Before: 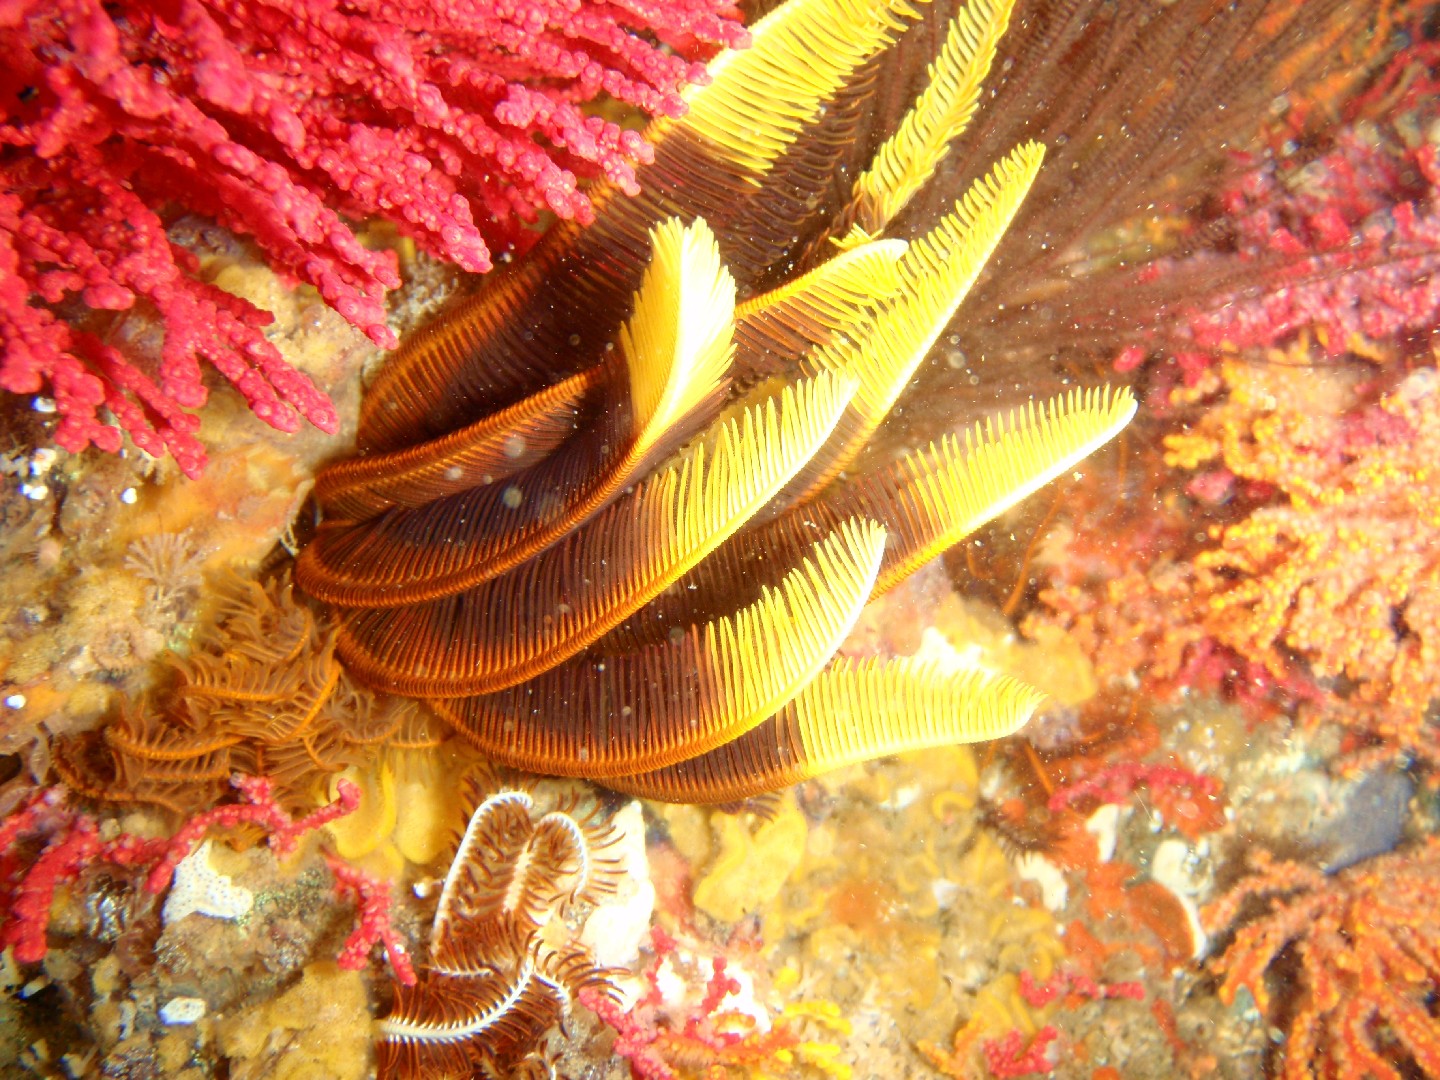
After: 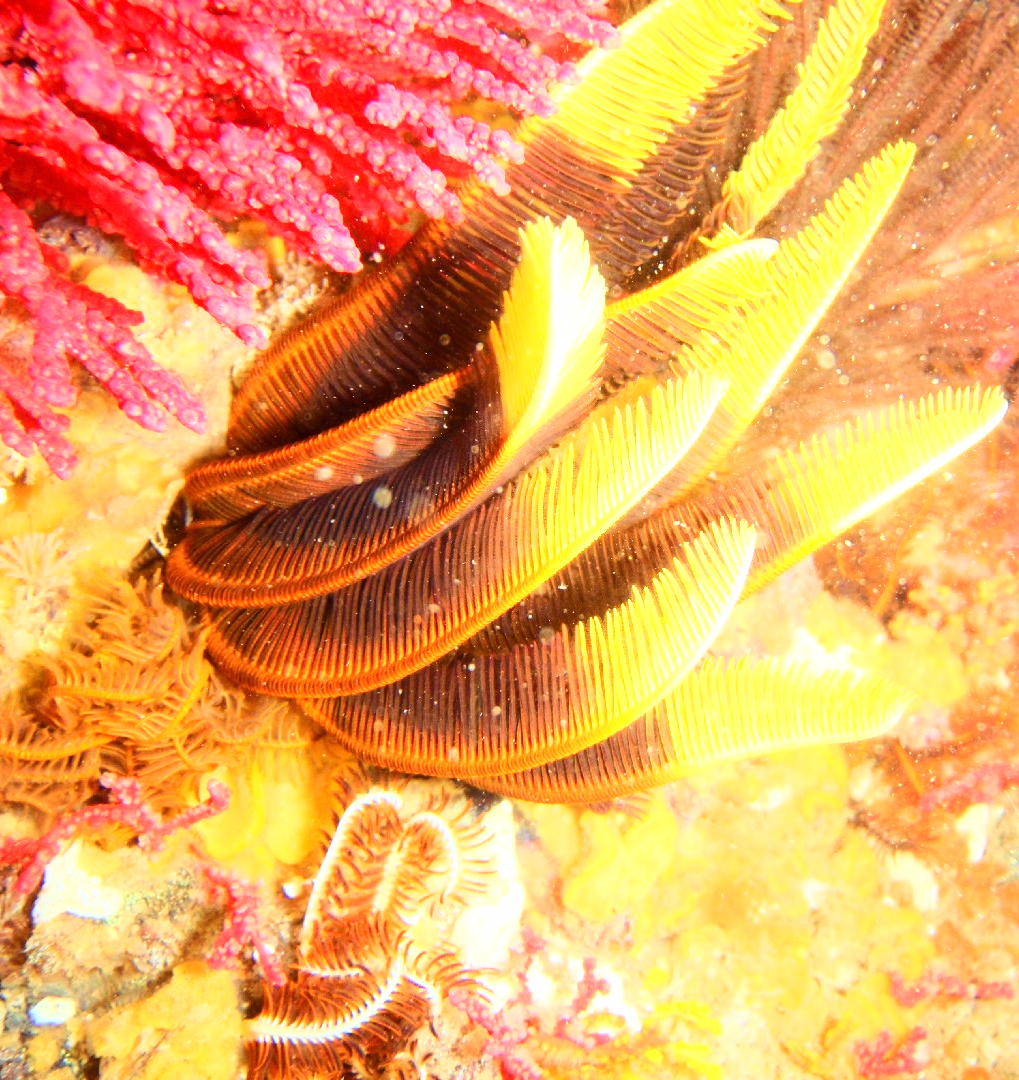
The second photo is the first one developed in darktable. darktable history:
base curve: curves: ch0 [(0, 0) (0.018, 0.026) (0.143, 0.37) (0.33, 0.731) (0.458, 0.853) (0.735, 0.965) (0.905, 0.986) (1, 1)]
crop and rotate: left 9.061%, right 20.142%
